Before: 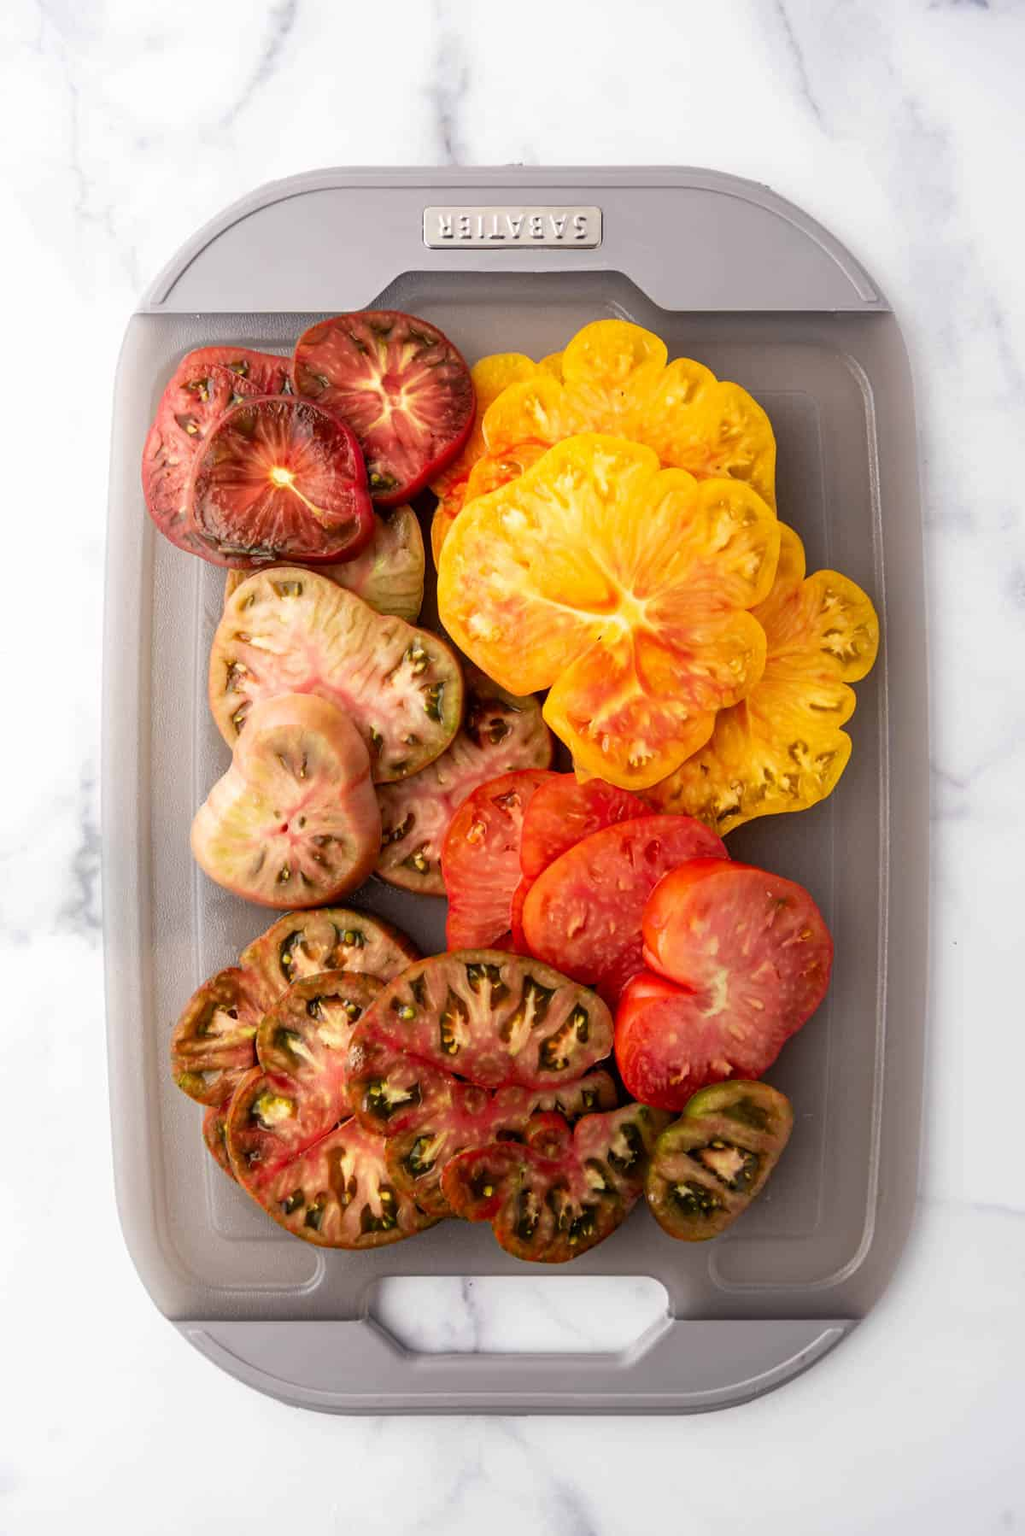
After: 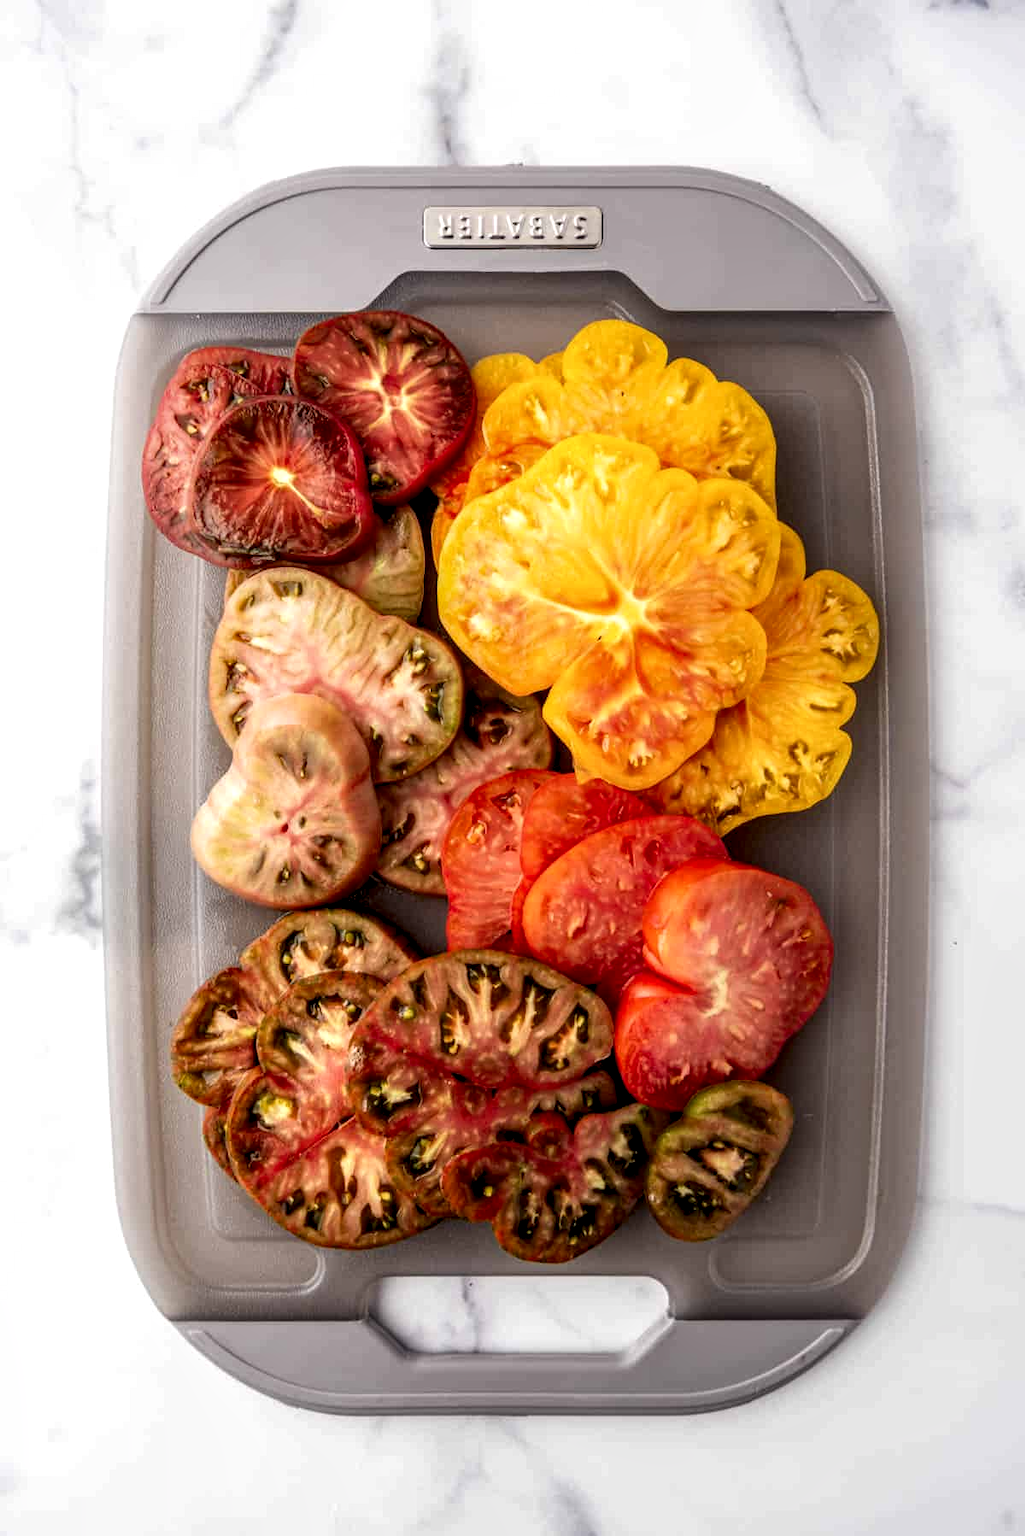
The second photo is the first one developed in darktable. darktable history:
local contrast: detail 153%
